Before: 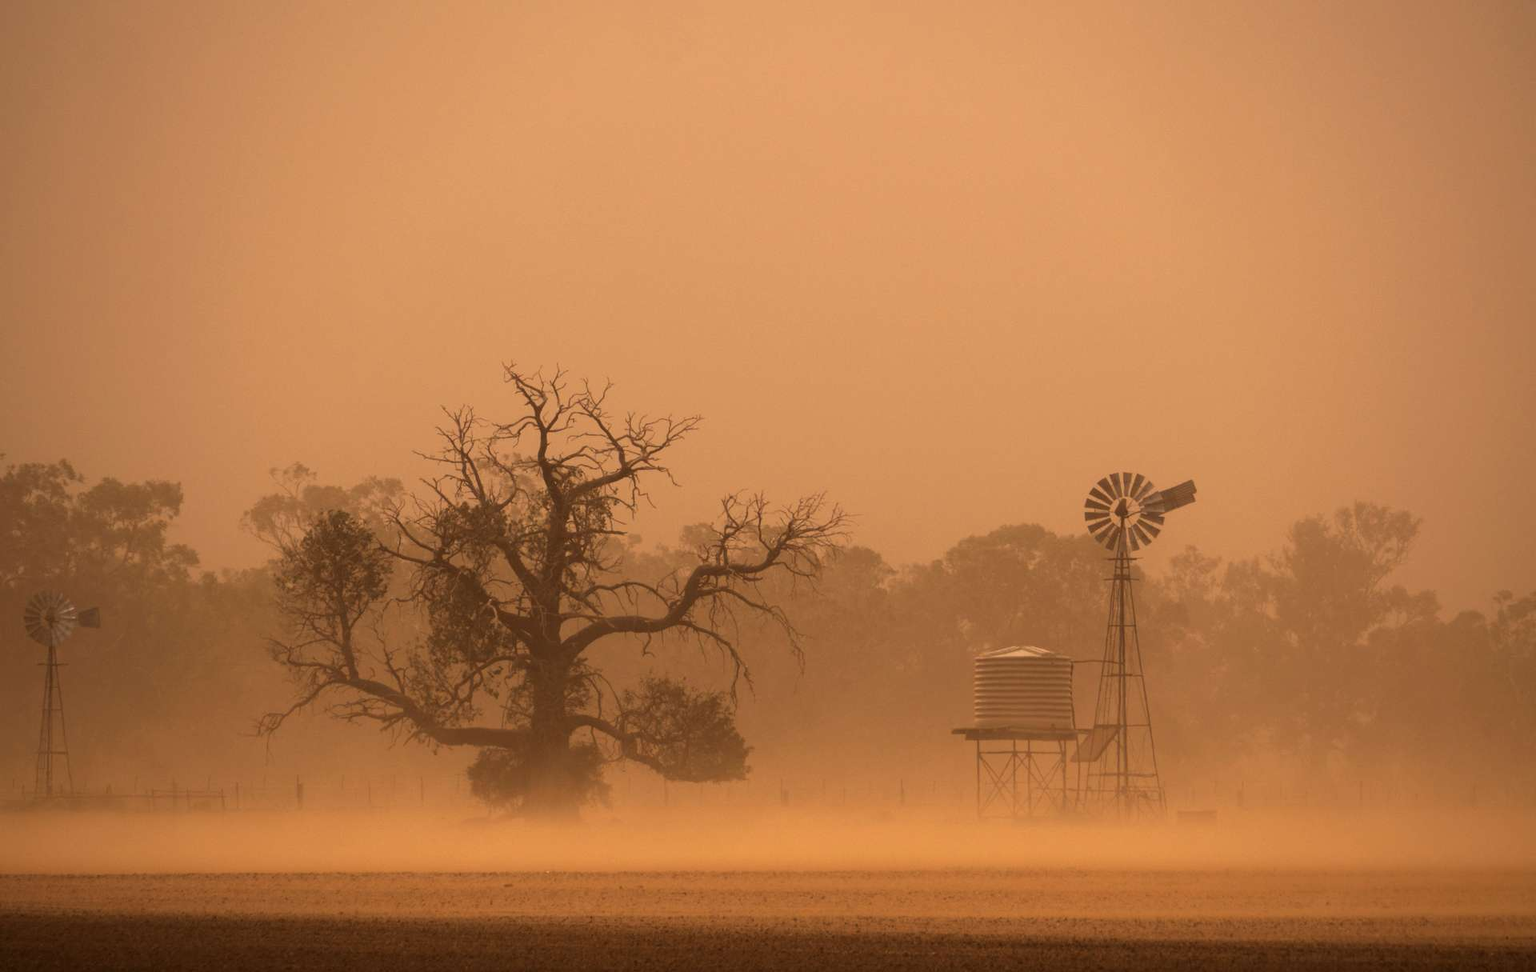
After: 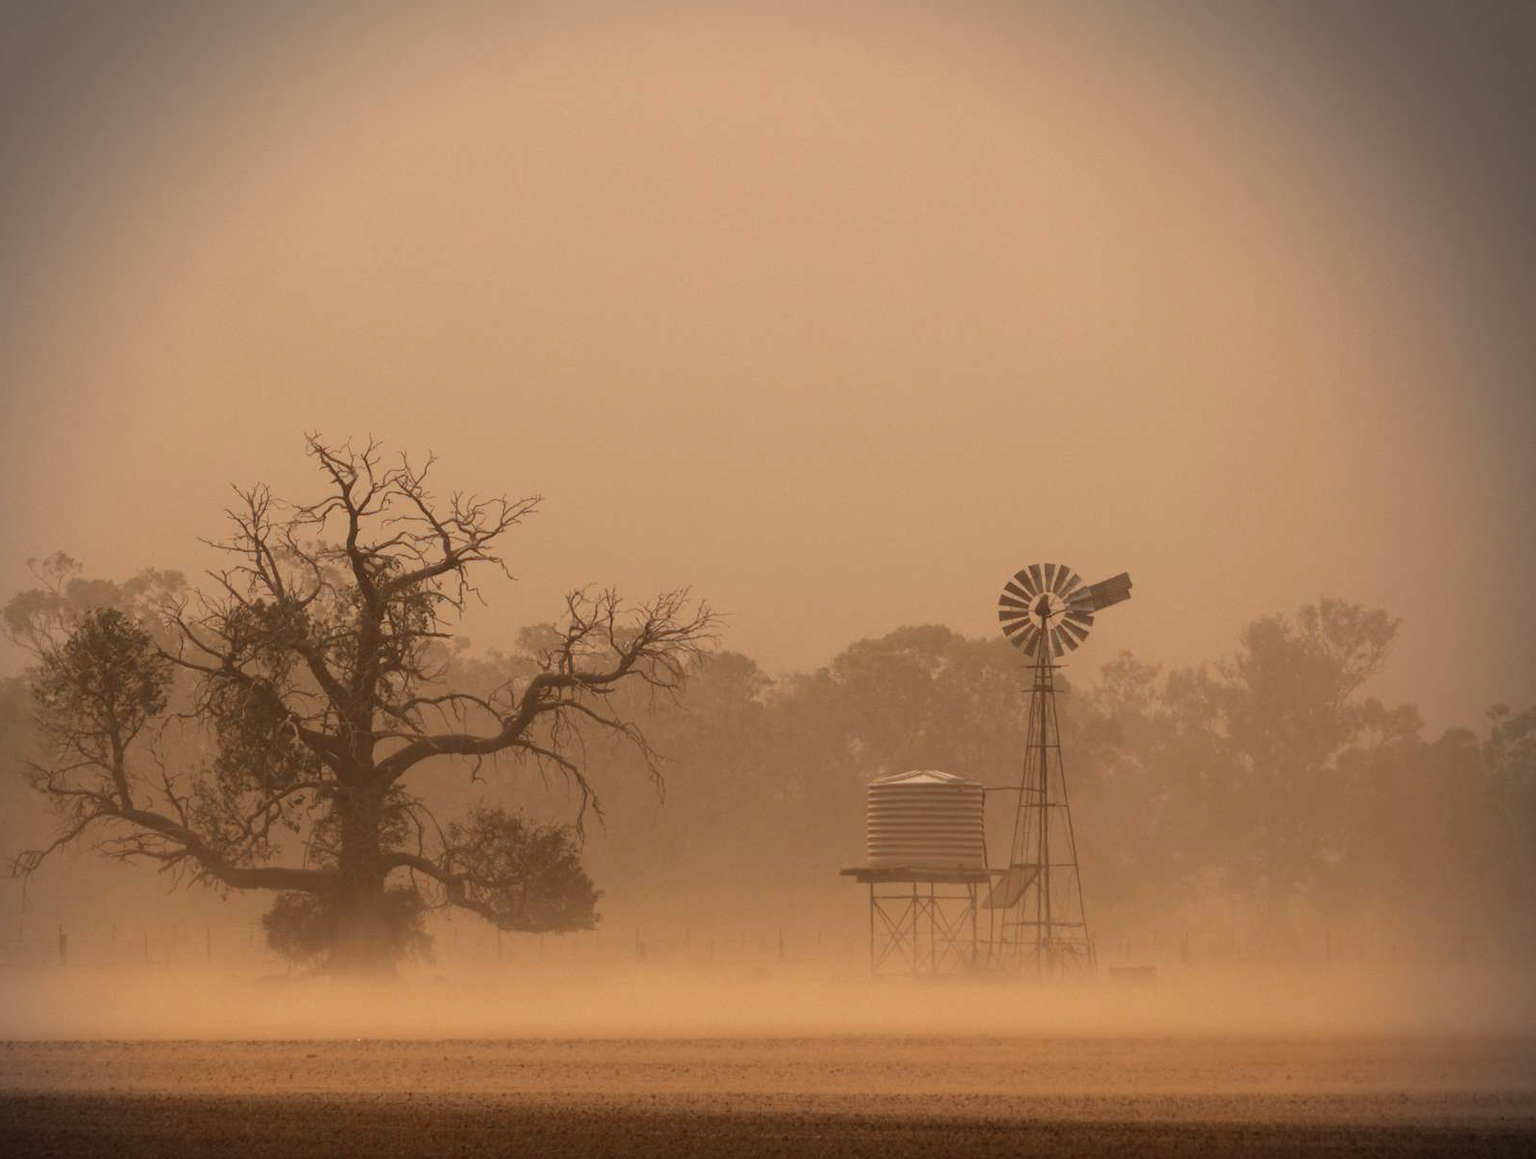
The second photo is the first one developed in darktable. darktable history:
crop: left 16.113%
vignetting: brightness -0.575, center (-0.03, 0.243), dithering 16-bit output, unbound false
color correction: highlights a* -11.97, highlights b* -15.88
